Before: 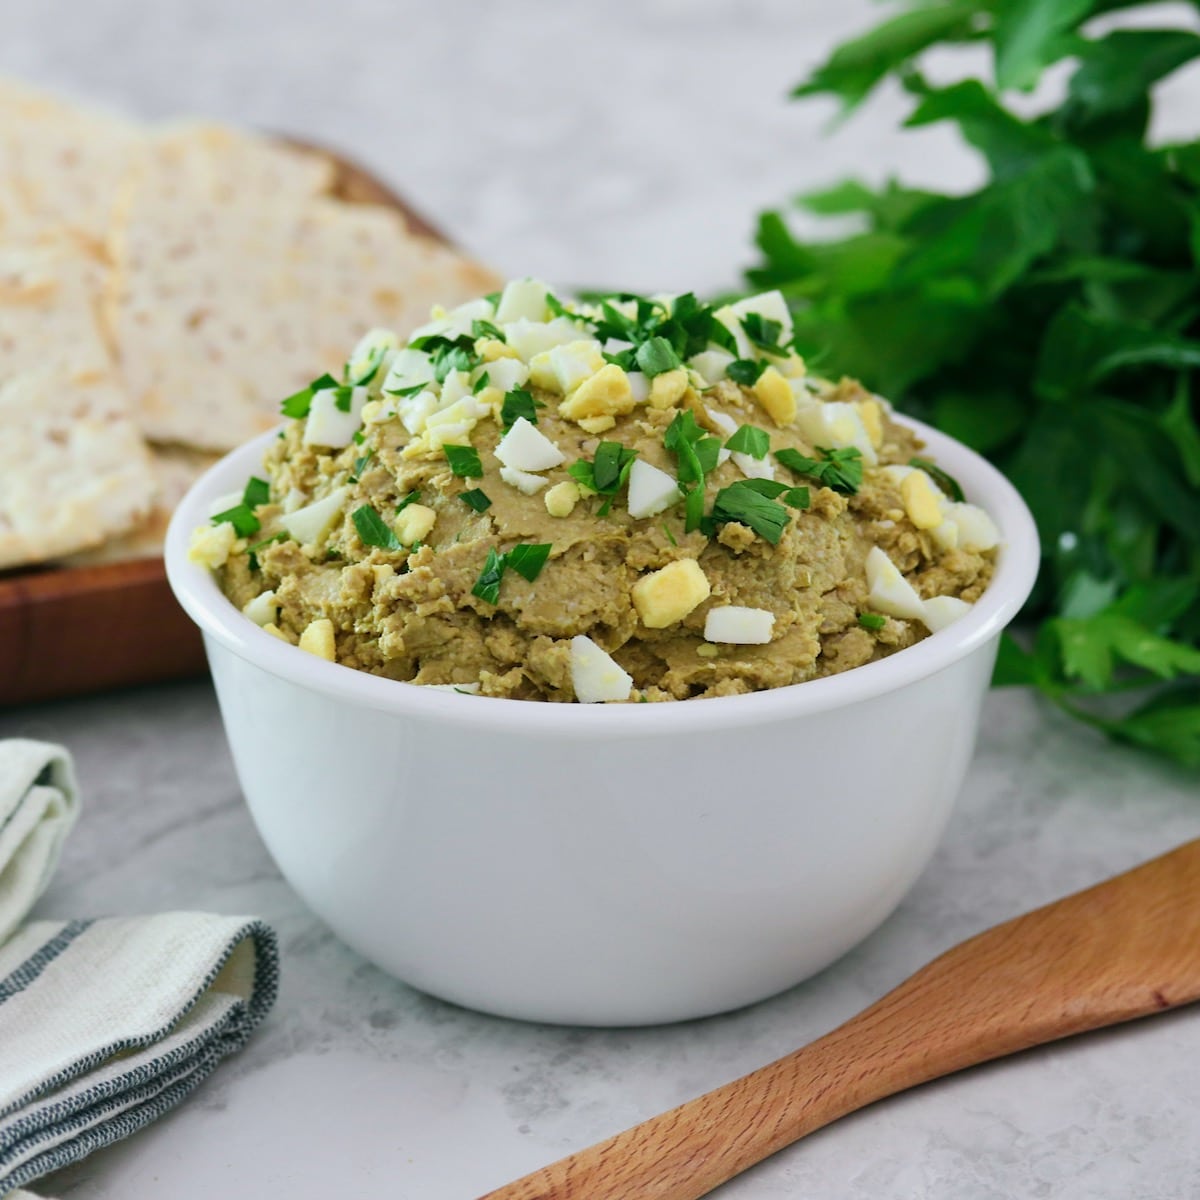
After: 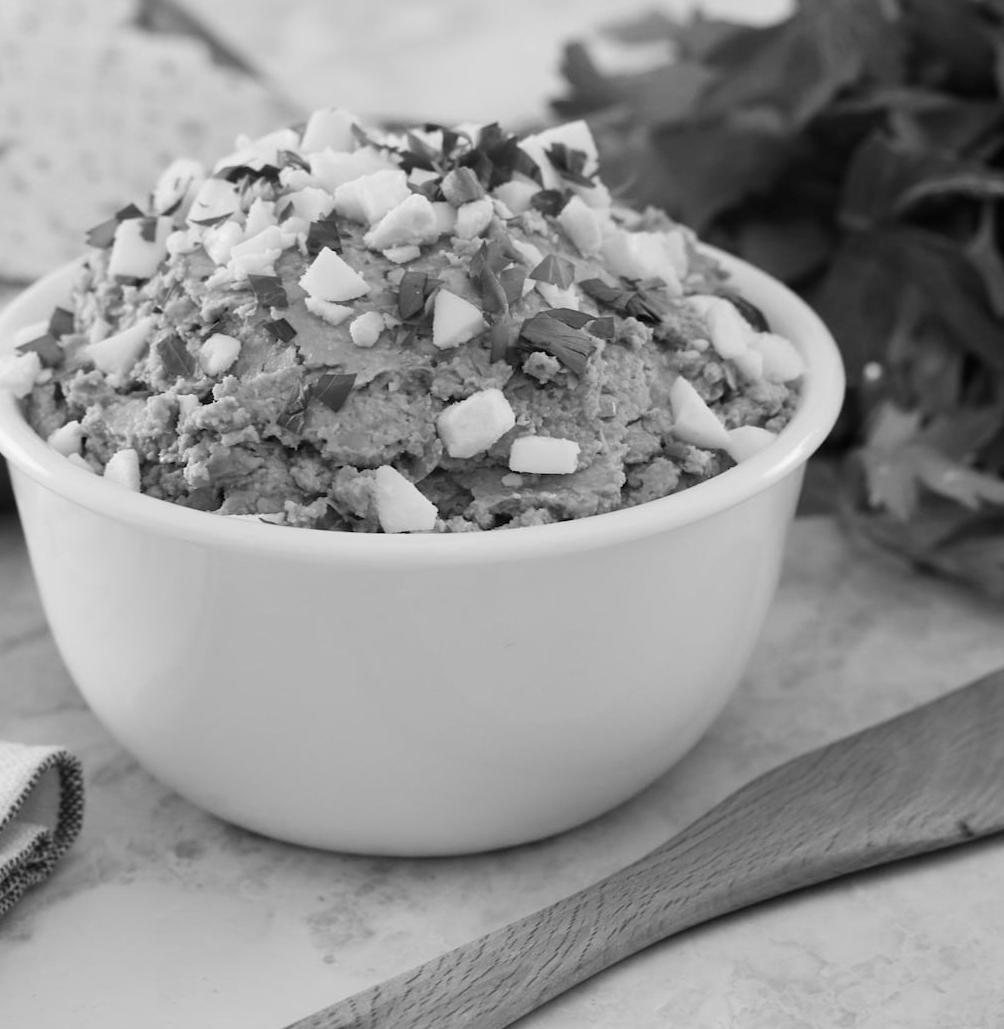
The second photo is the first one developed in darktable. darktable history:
crop: left 16.315%, top 14.246%
monochrome: on, module defaults
